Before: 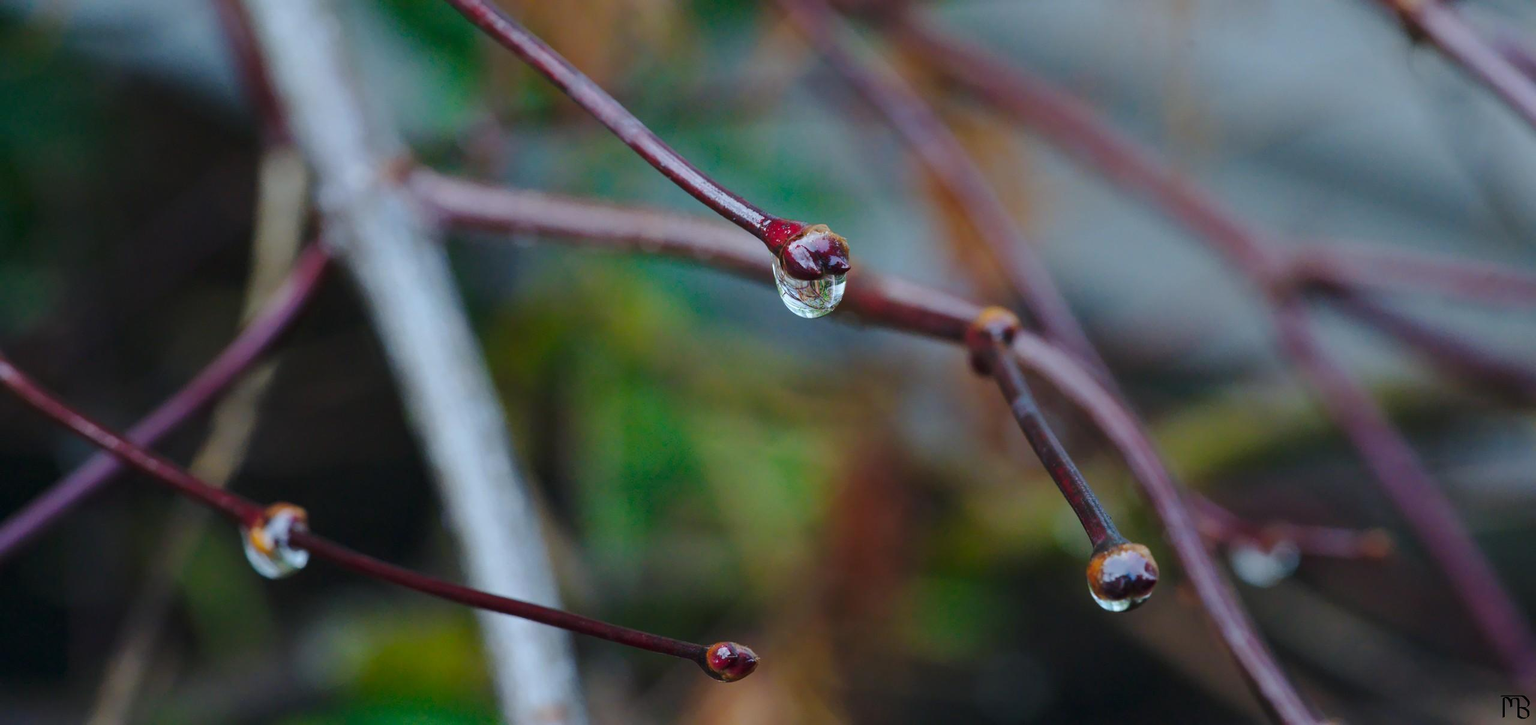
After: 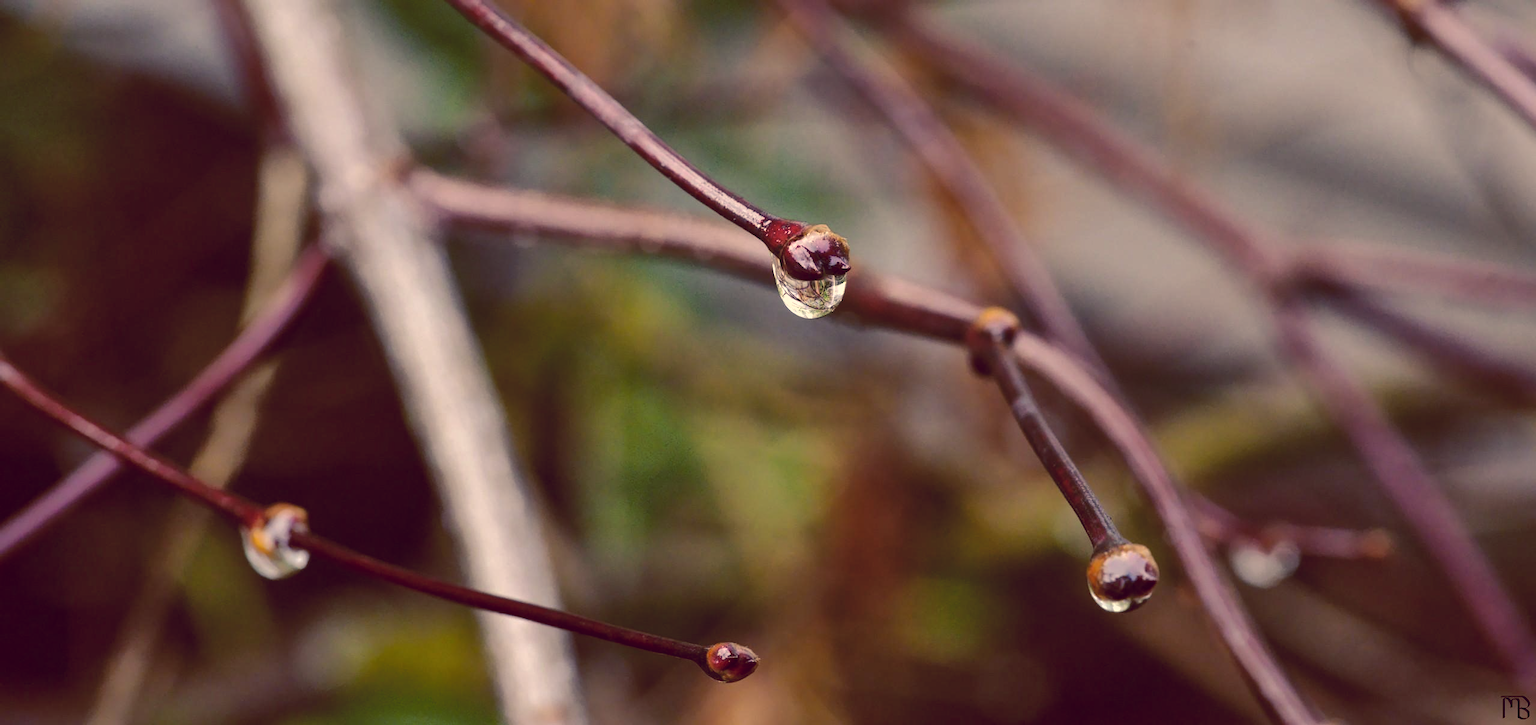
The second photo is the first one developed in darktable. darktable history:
color balance: lift [1.001, 1.007, 1, 0.993], gamma [1.023, 1.026, 1.01, 0.974], gain [0.964, 1.059, 1.073, 0.927]
tone equalizer: -8 EV -0.75 EV, -7 EV -0.7 EV, -6 EV -0.6 EV, -5 EV -0.4 EV, -3 EV 0.4 EV, -2 EV 0.6 EV, -1 EV 0.7 EV, +0 EV 0.75 EV, edges refinement/feathering 500, mask exposure compensation -1.57 EV, preserve details no
shadows and highlights: on, module defaults
color correction: highlights a* 19.59, highlights b* 27.49, shadows a* 3.46, shadows b* -17.28, saturation 0.73
